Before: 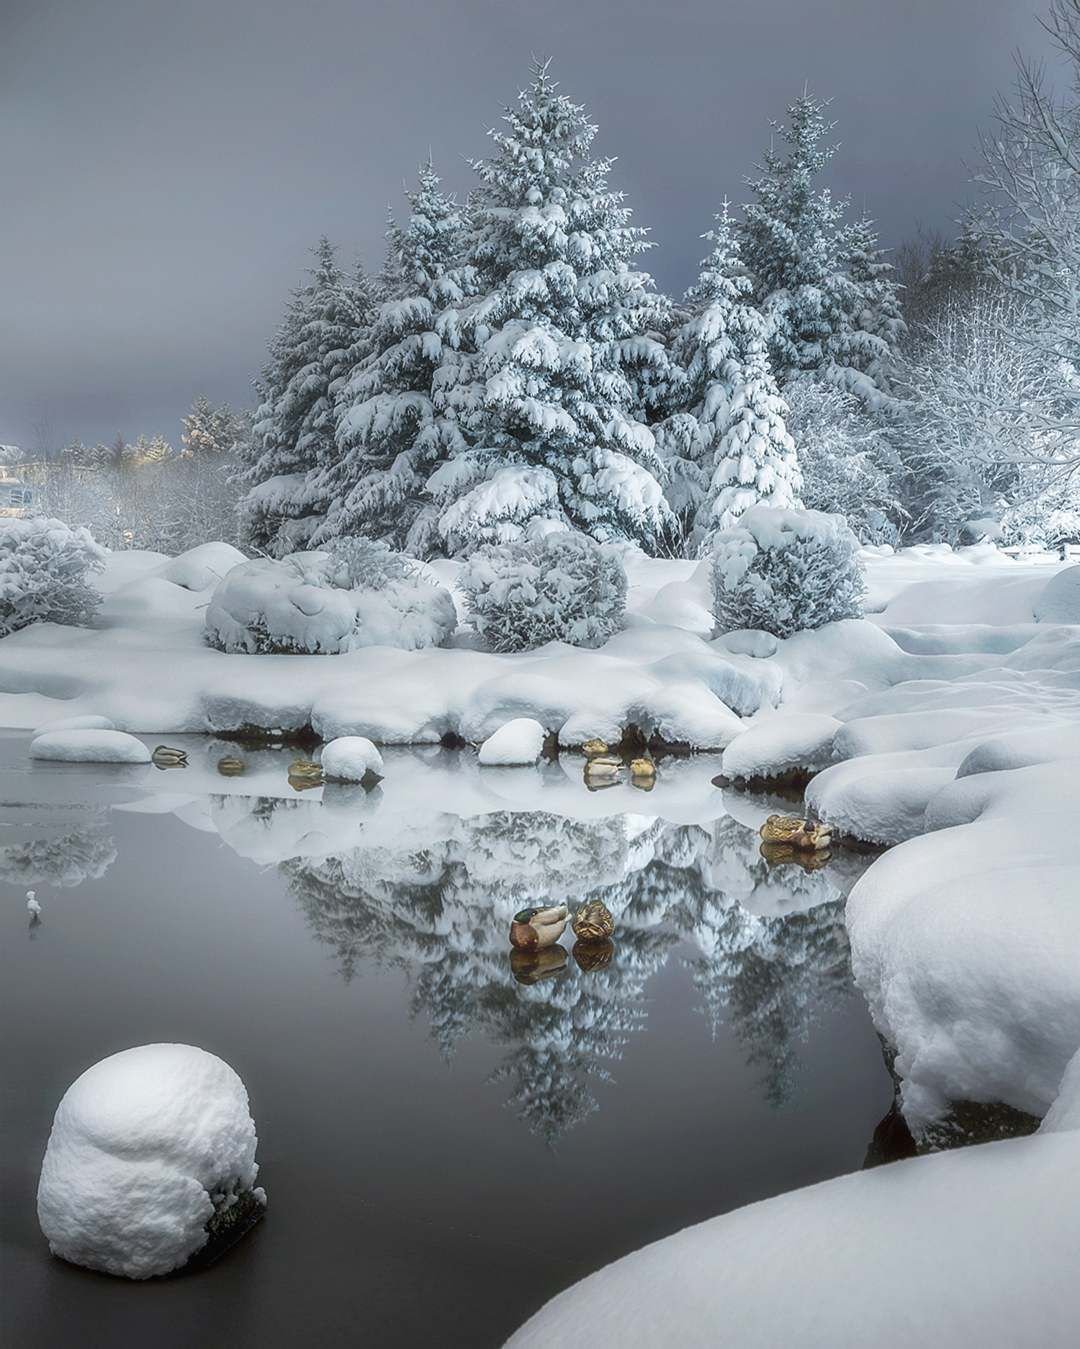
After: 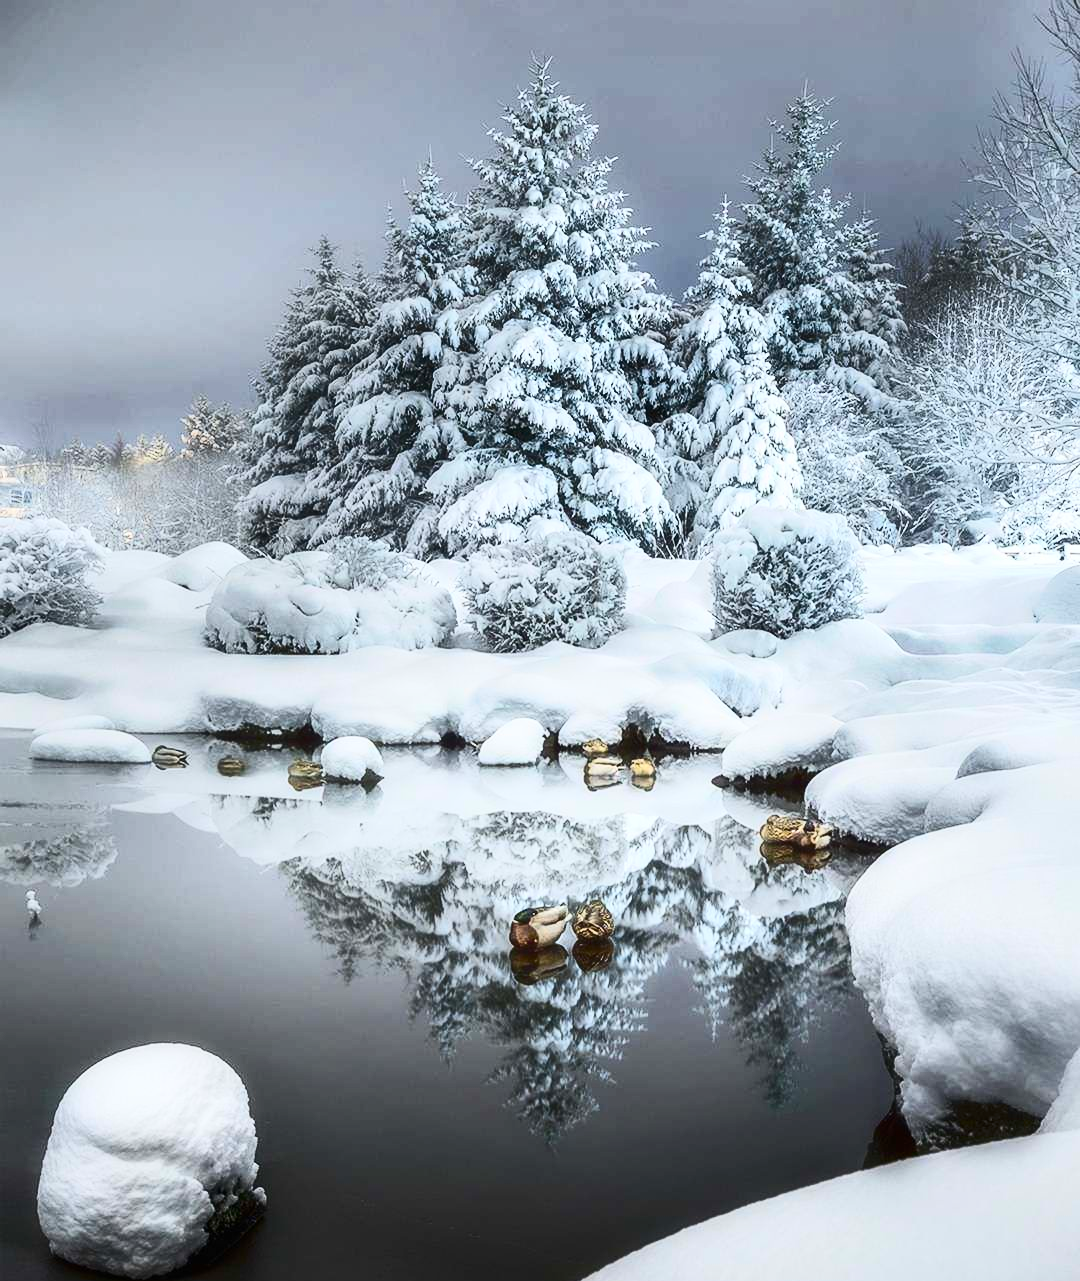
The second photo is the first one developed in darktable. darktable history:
crop and rotate: top 0.011%, bottom 5.019%
contrast brightness saturation: contrast 0.399, brightness 0.112, saturation 0.206
tone equalizer: edges refinement/feathering 500, mask exposure compensation -1.57 EV, preserve details no
